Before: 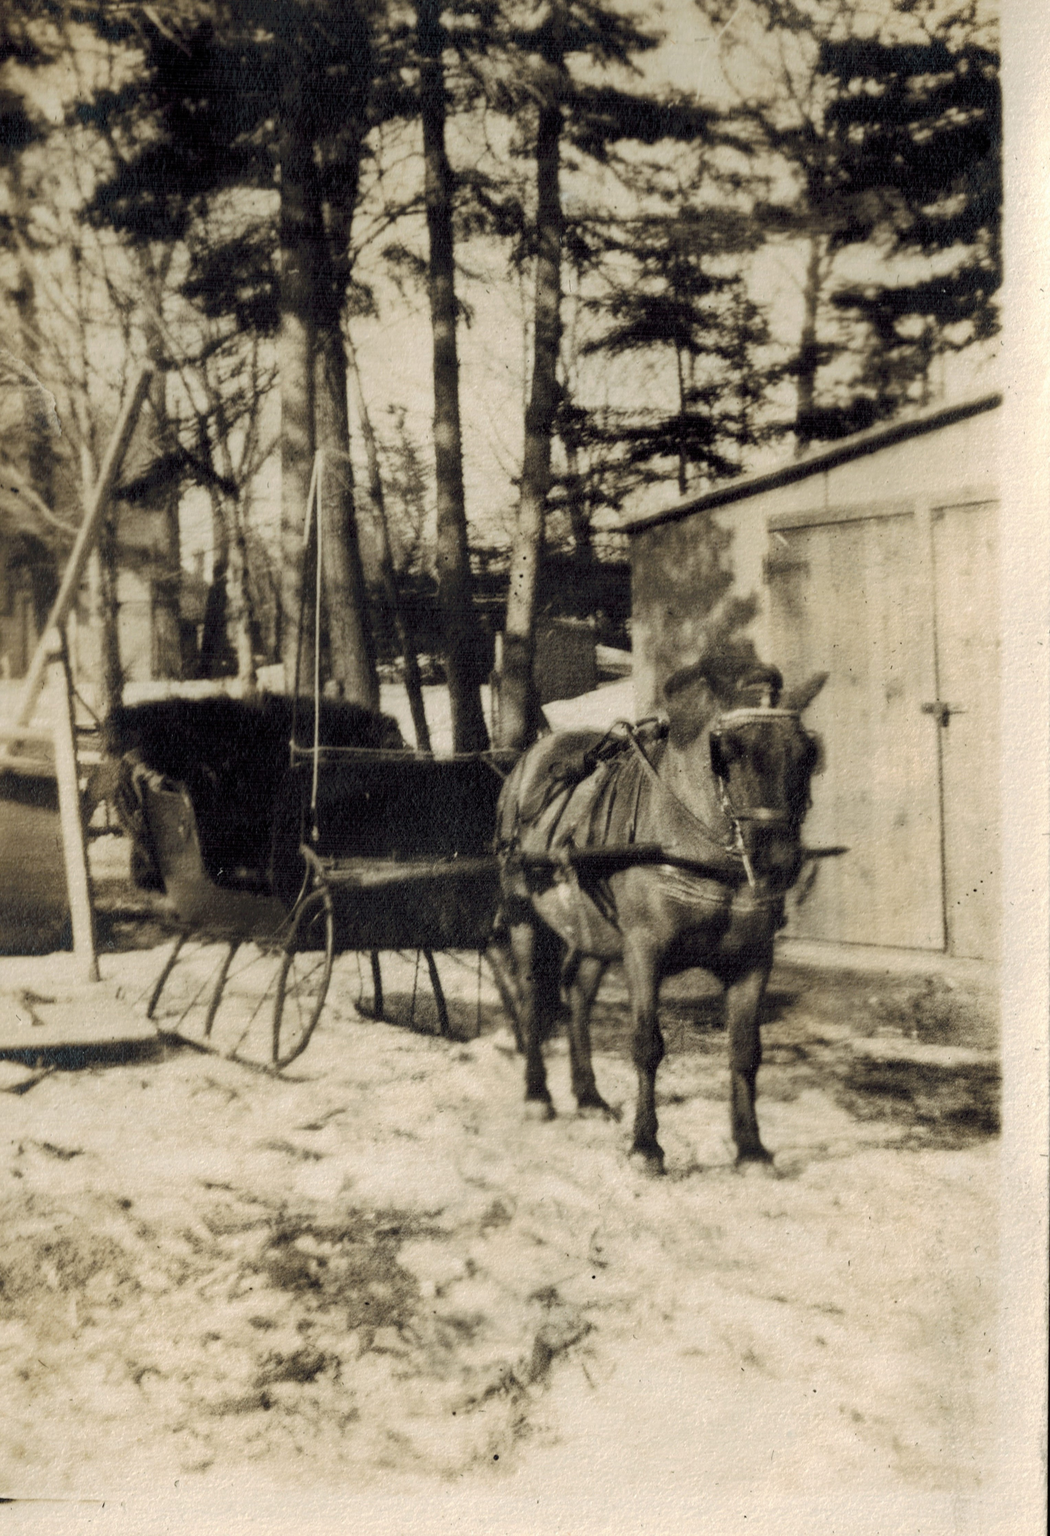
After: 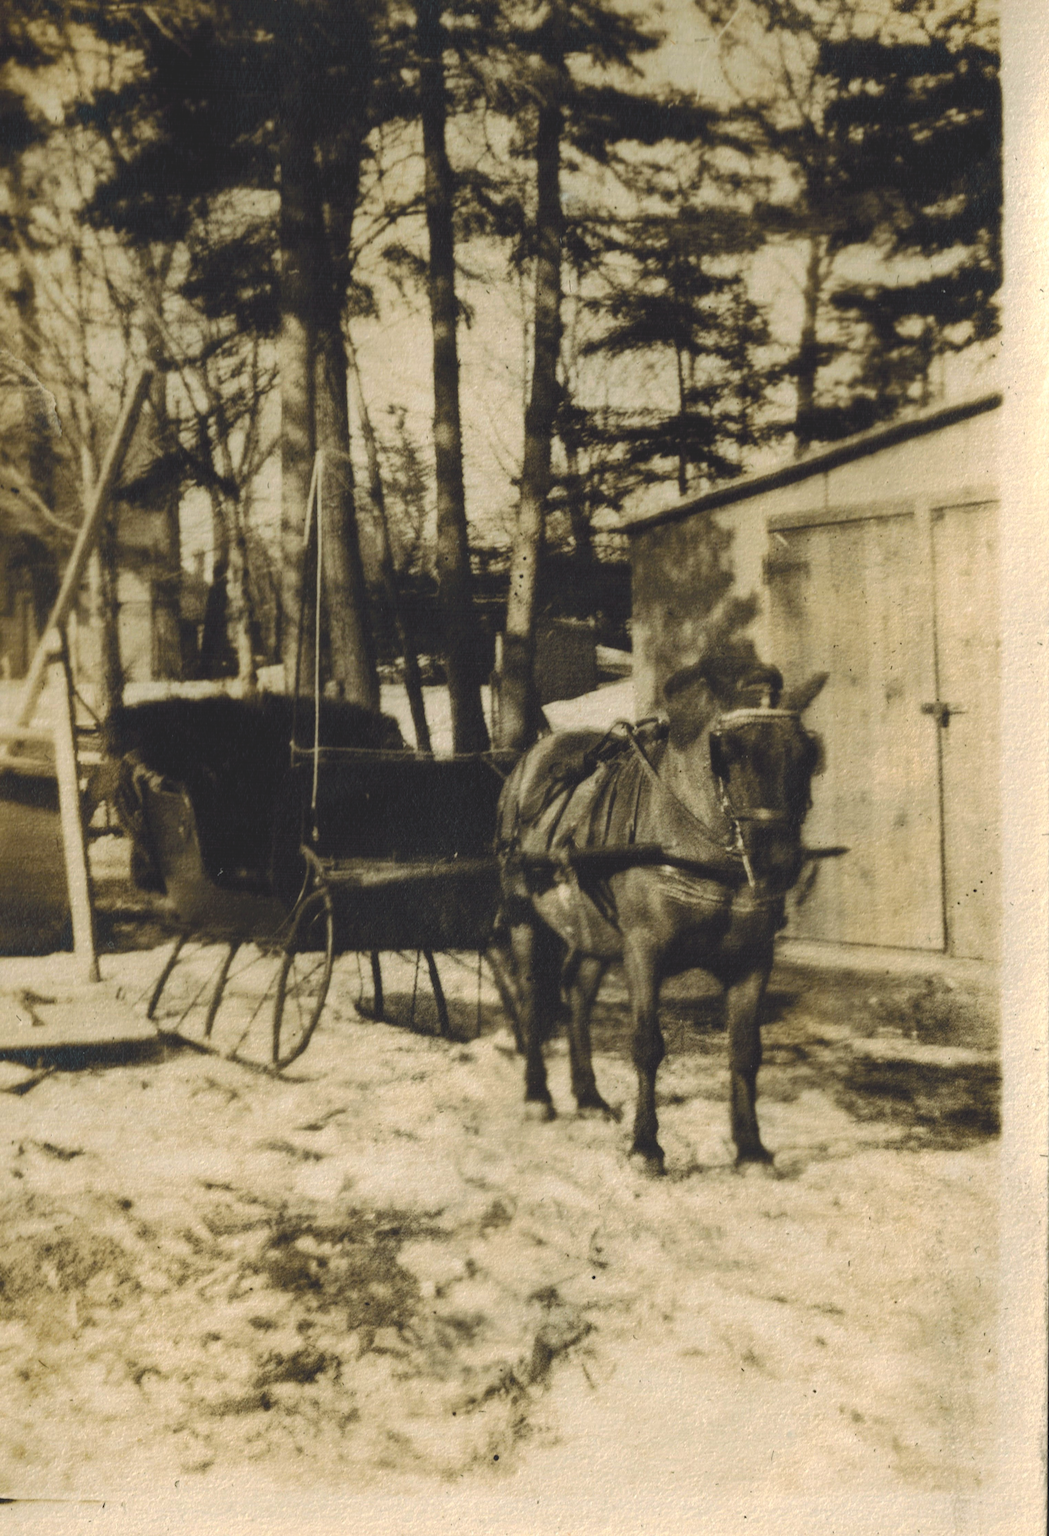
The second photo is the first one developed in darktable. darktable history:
exposure: black level correction -0.036, exposure -0.497 EV, compensate highlight preservation false
color balance rgb: linear chroma grading › global chroma 9%, perceptual saturation grading › global saturation 36%, perceptual saturation grading › shadows 35%, perceptual brilliance grading › global brilliance 15%, perceptual brilliance grading › shadows -35%, global vibrance 15%
